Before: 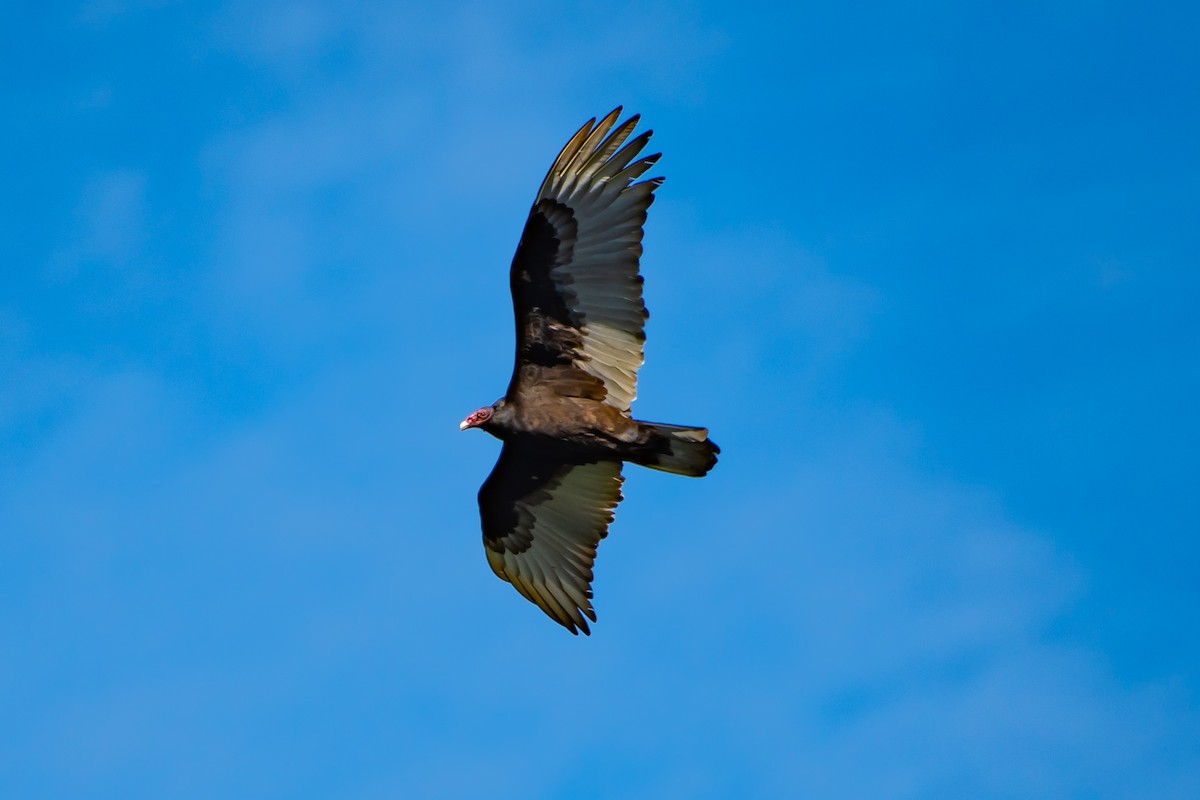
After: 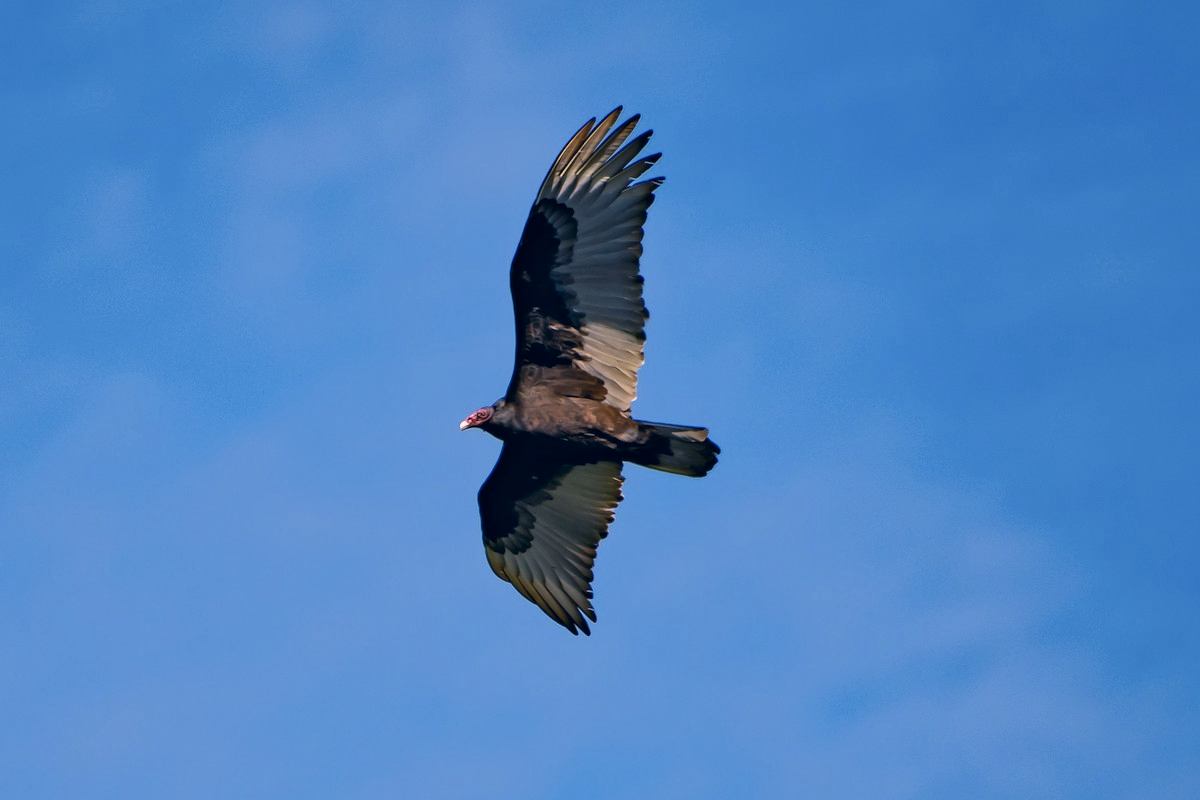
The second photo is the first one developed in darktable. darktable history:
color correction: highlights a* 14.46, highlights b* 5.85, shadows a* -5.53, shadows b* -15.24, saturation 0.85
local contrast: mode bilateral grid, contrast 20, coarseness 50, detail 120%, midtone range 0.2
